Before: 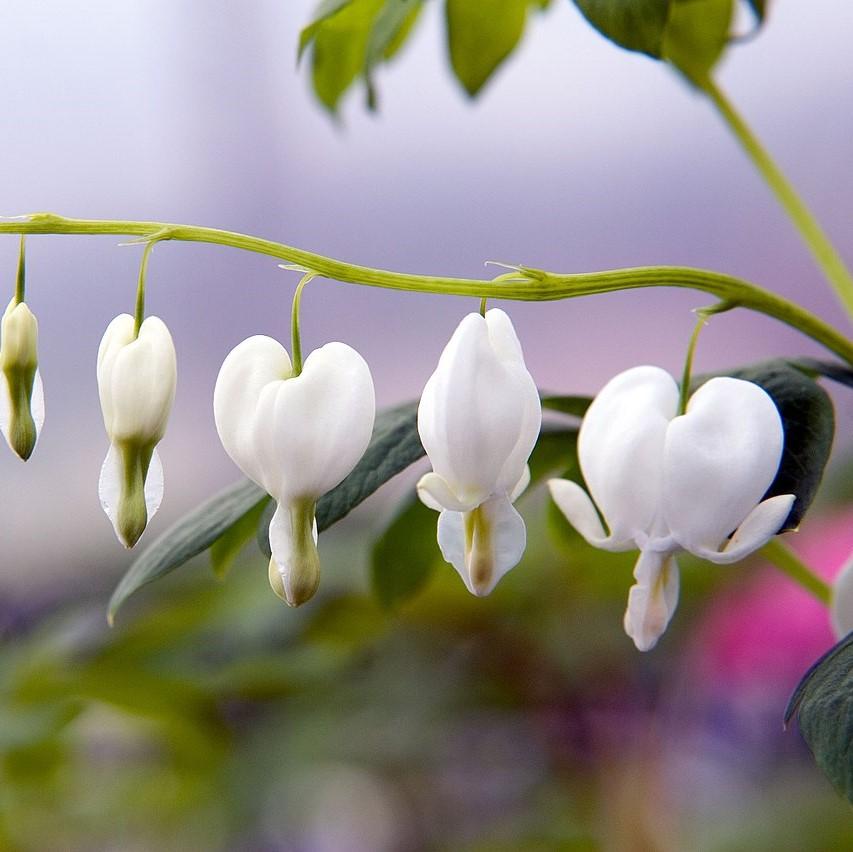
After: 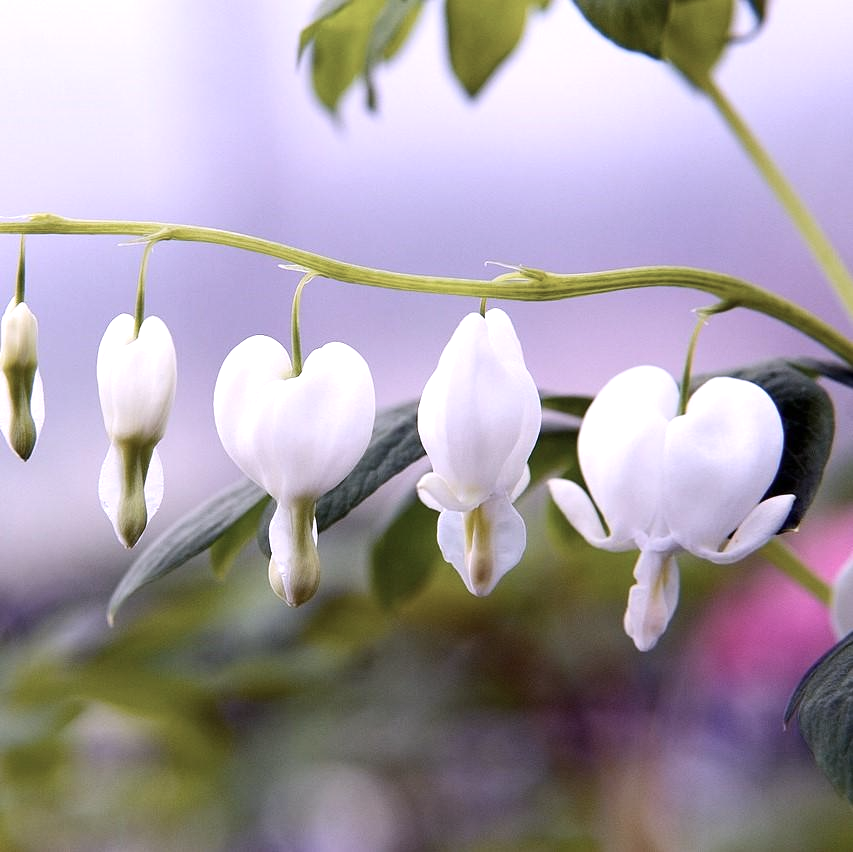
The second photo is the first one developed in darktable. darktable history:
exposure: exposure 0.207 EV, compensate highlight preservation false
white balance: red 1.042, blue 1.17
contrast brightness saturation: contrast 0.1, saturation -0.3
rotate and perspective: automatic cropping original format, crop left 0, crop top 0
